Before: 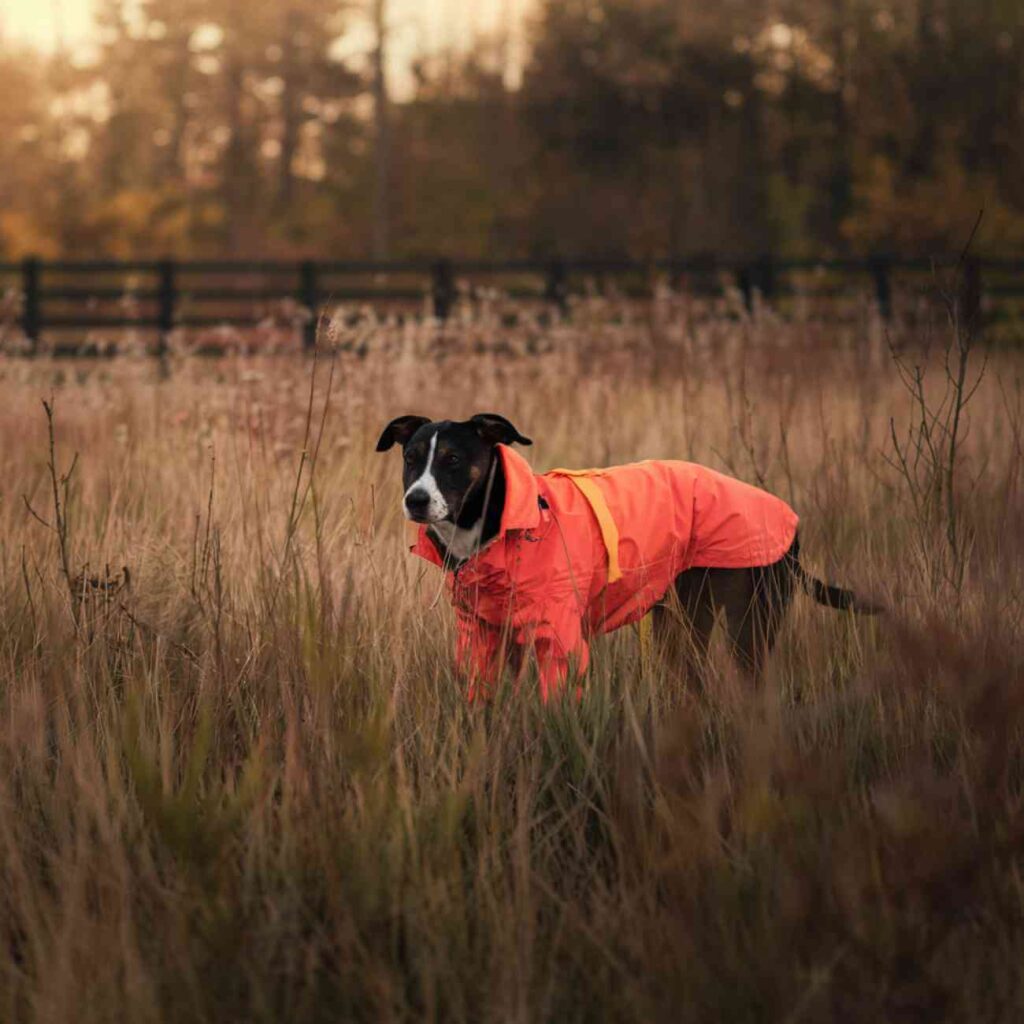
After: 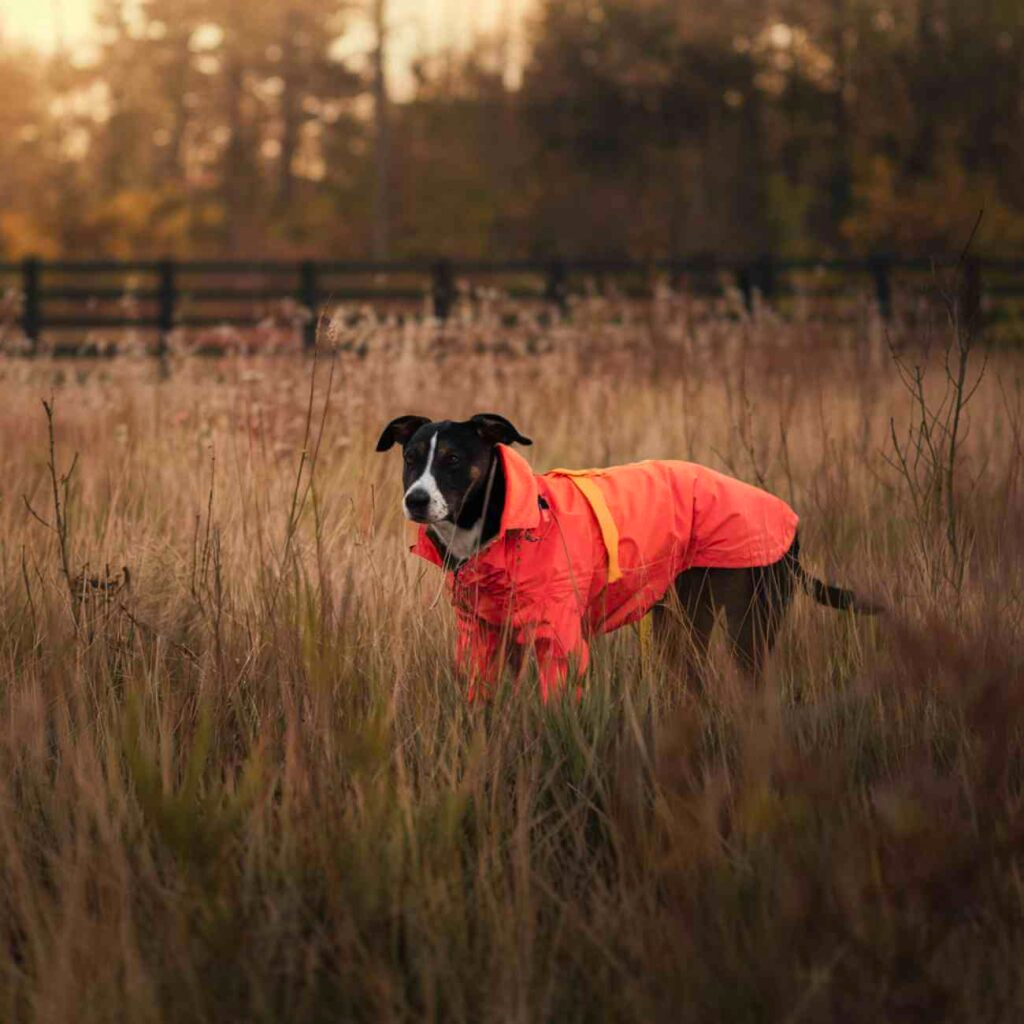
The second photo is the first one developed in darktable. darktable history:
color balance rgb: linear chroma grading › global chroma -0.67%, saturation formula JzAzBz (2021)
color correction: saturation 1.11
